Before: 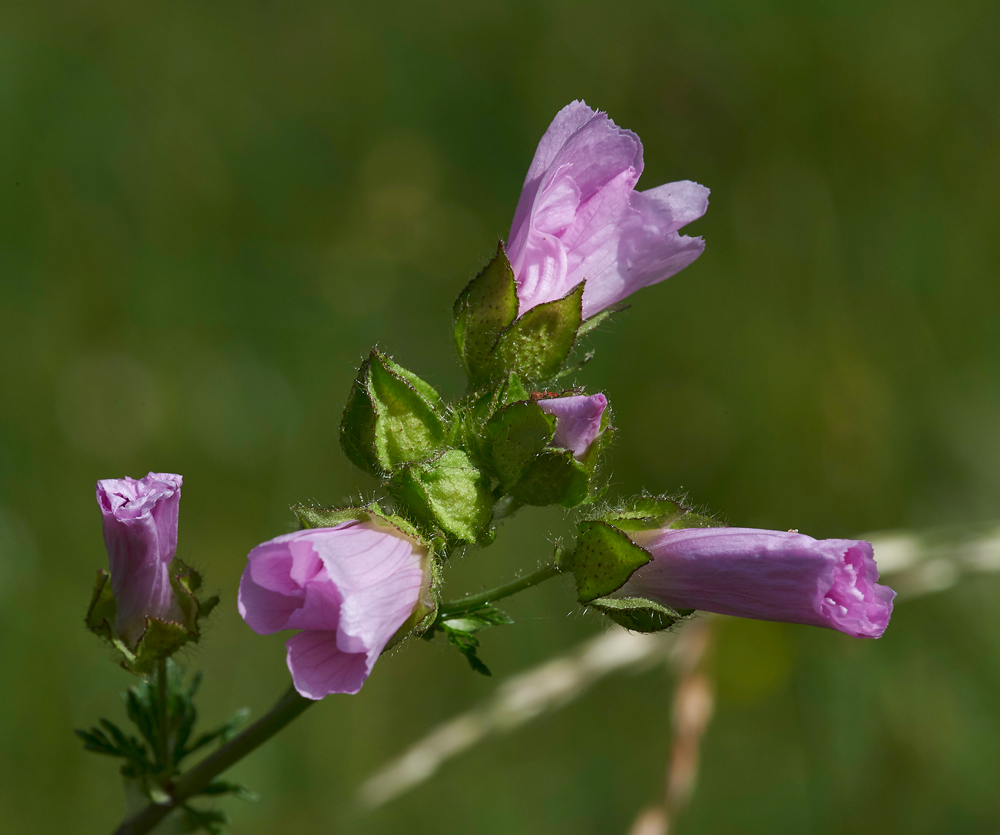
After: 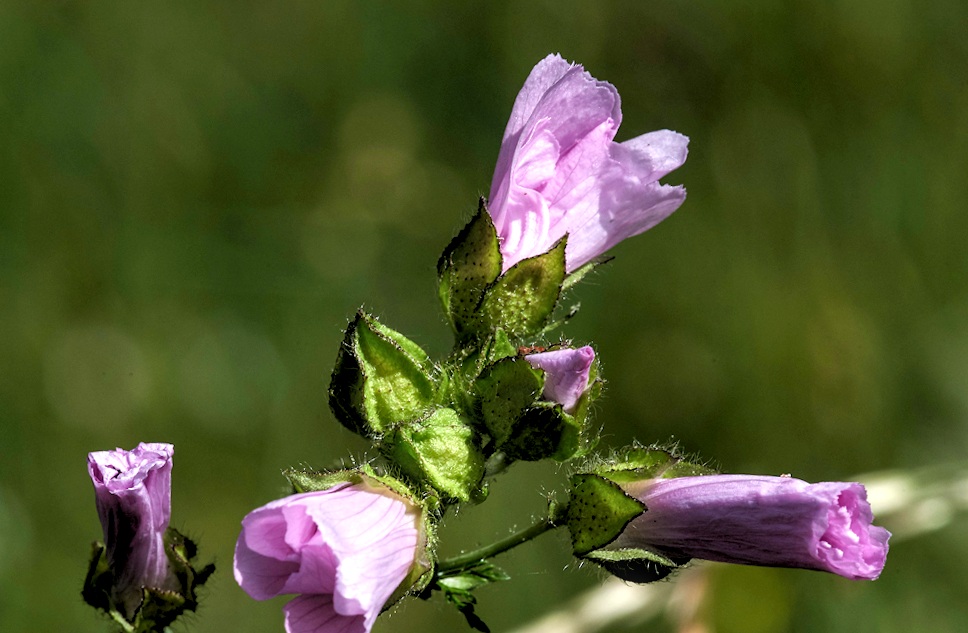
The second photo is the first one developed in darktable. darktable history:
crop: left 2.737%, top 7.287%, right 3.421%, bottom 20.179%
rotate and perspective: rotation -2.29°, automatic cropping off
exposure: exposure 0.6 EV, compensate highlight preservation false
rgb levels: levels [[0.034, 0.472, 0.904], [0, 0.5, 1], [0, 0.5, 1]]
local contrast: on, module defaults
